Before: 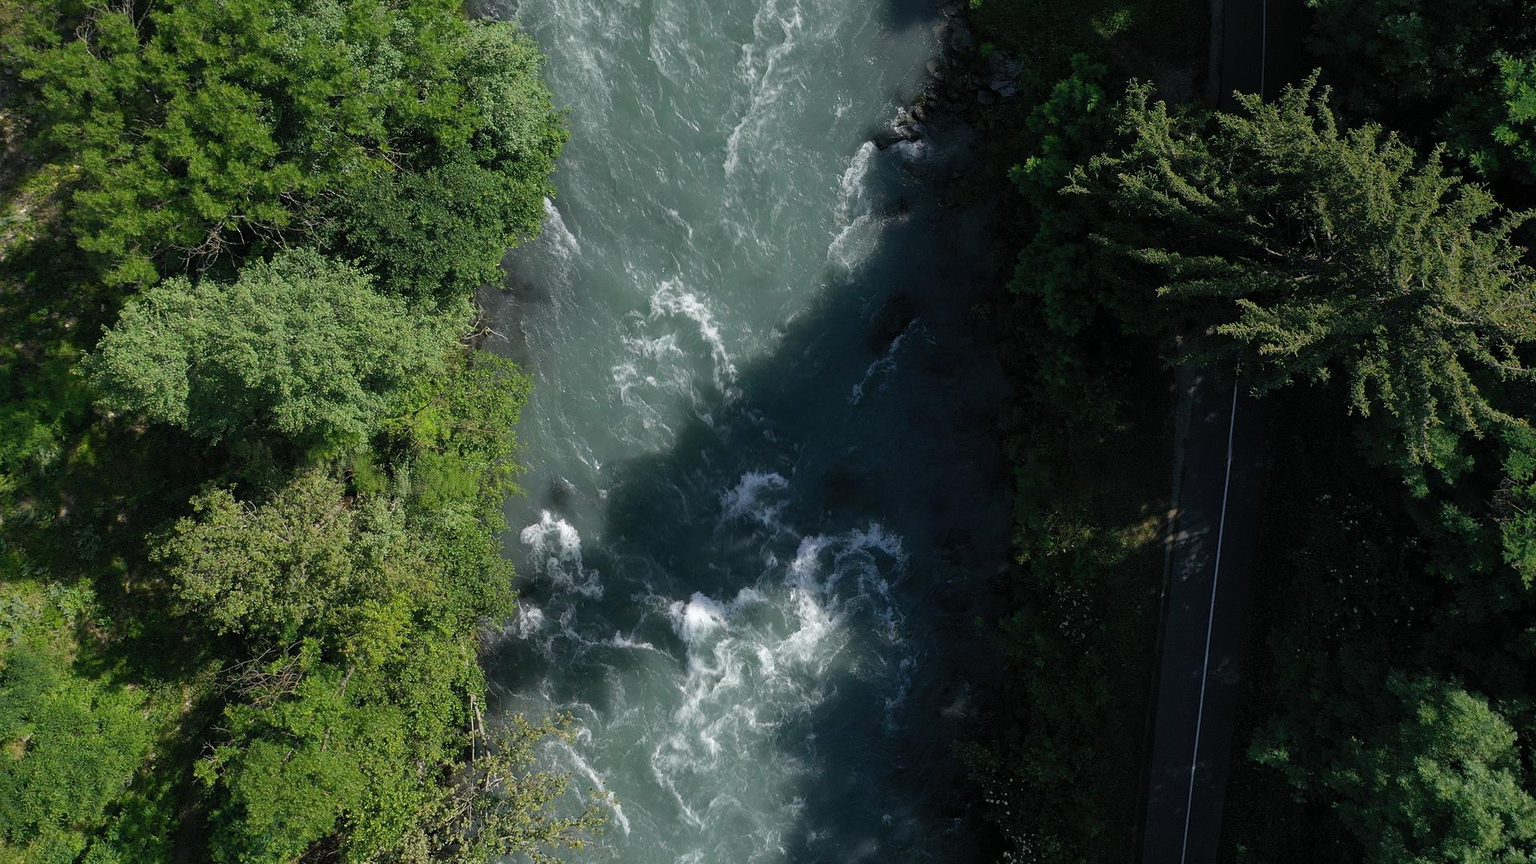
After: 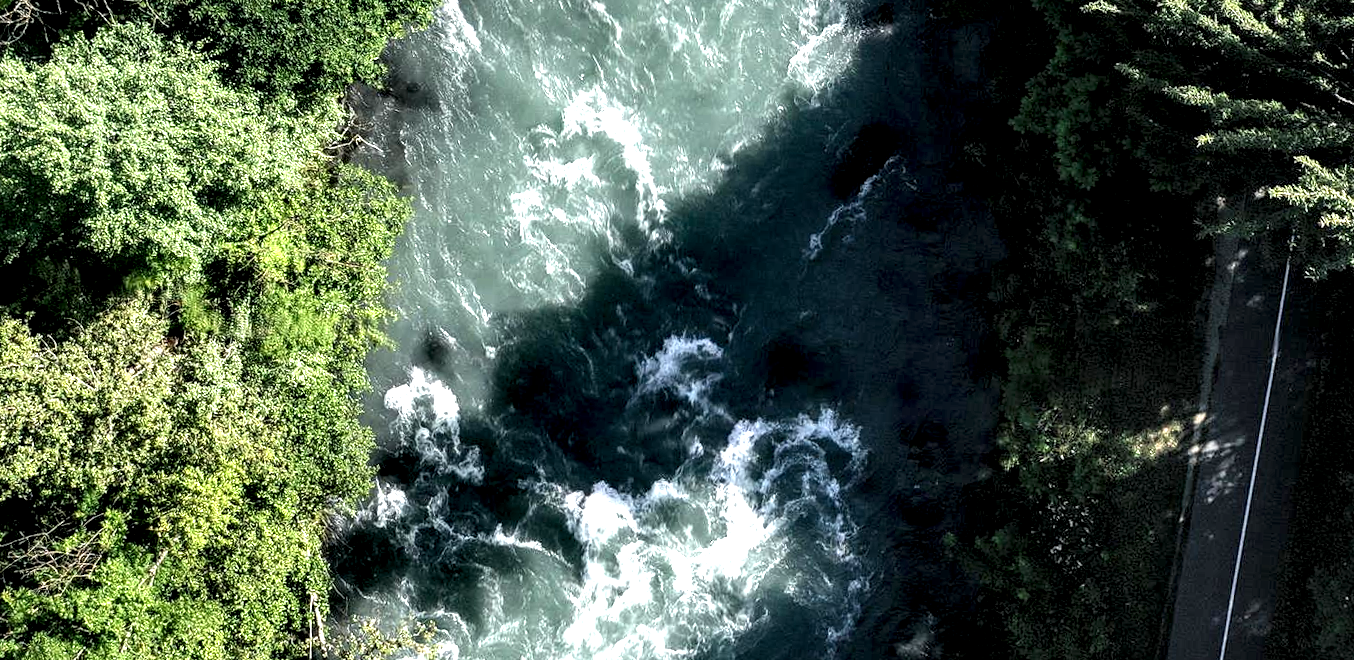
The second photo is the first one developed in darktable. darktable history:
exposure: black level correction 0, exposure 1.1 EV, compensate highlight preservation false
local contrast: shadows 185%, detail 225%
crop and rotate: angle -3.37°, left 9.79%, top 20.73%, right 12.42%, bottom 11.82%
